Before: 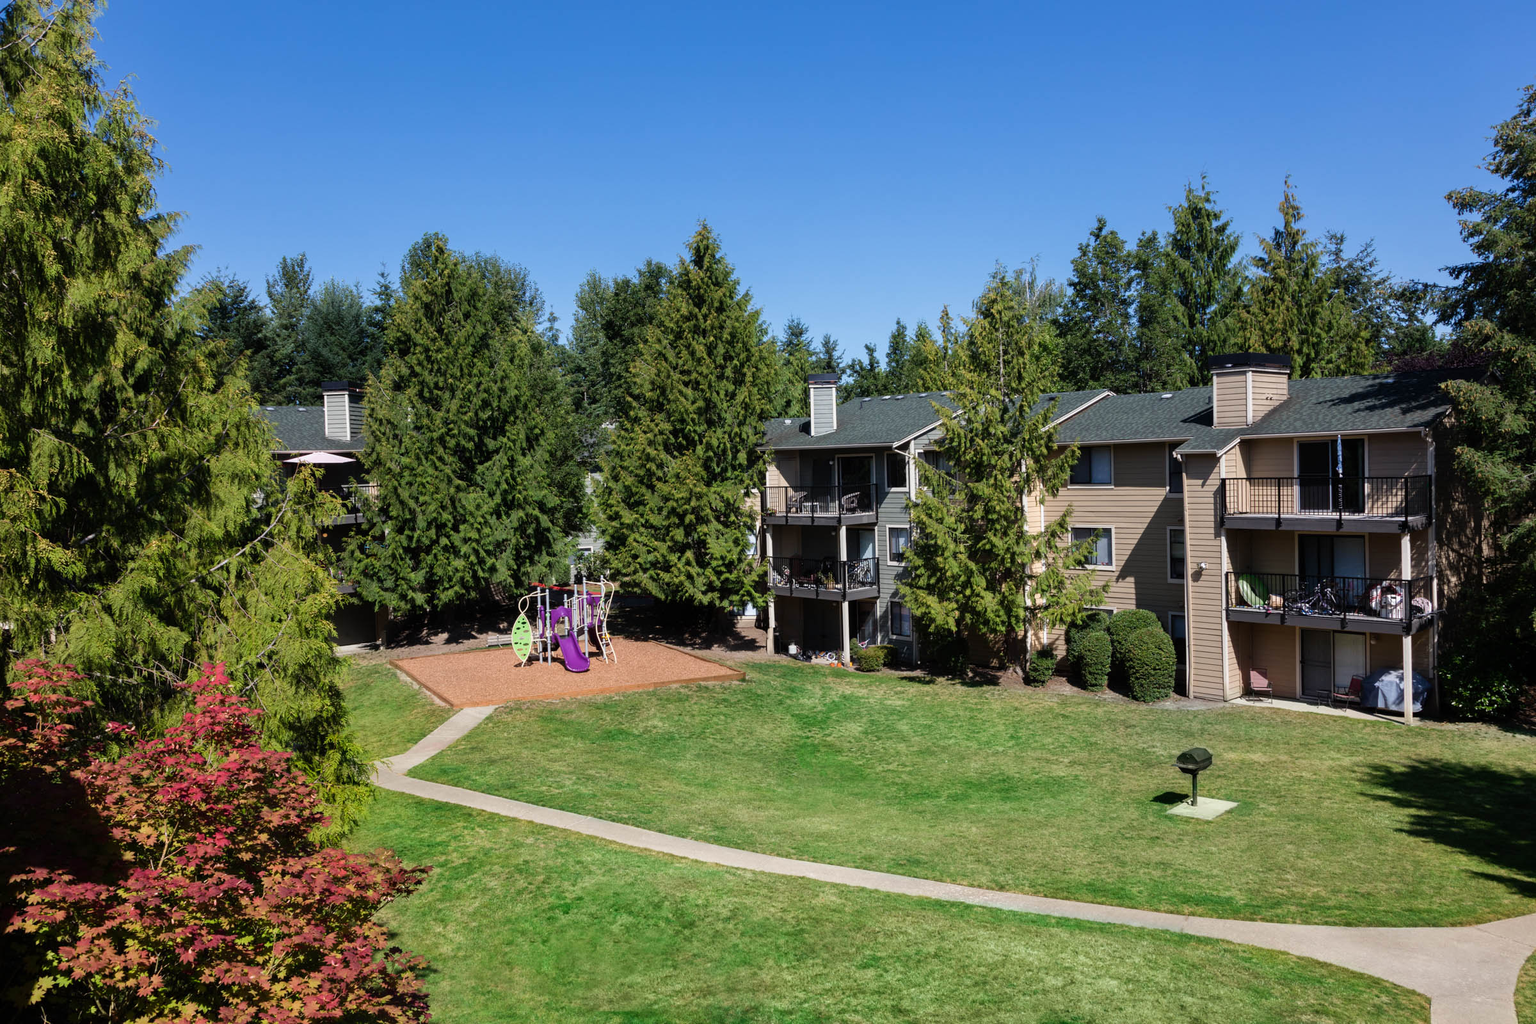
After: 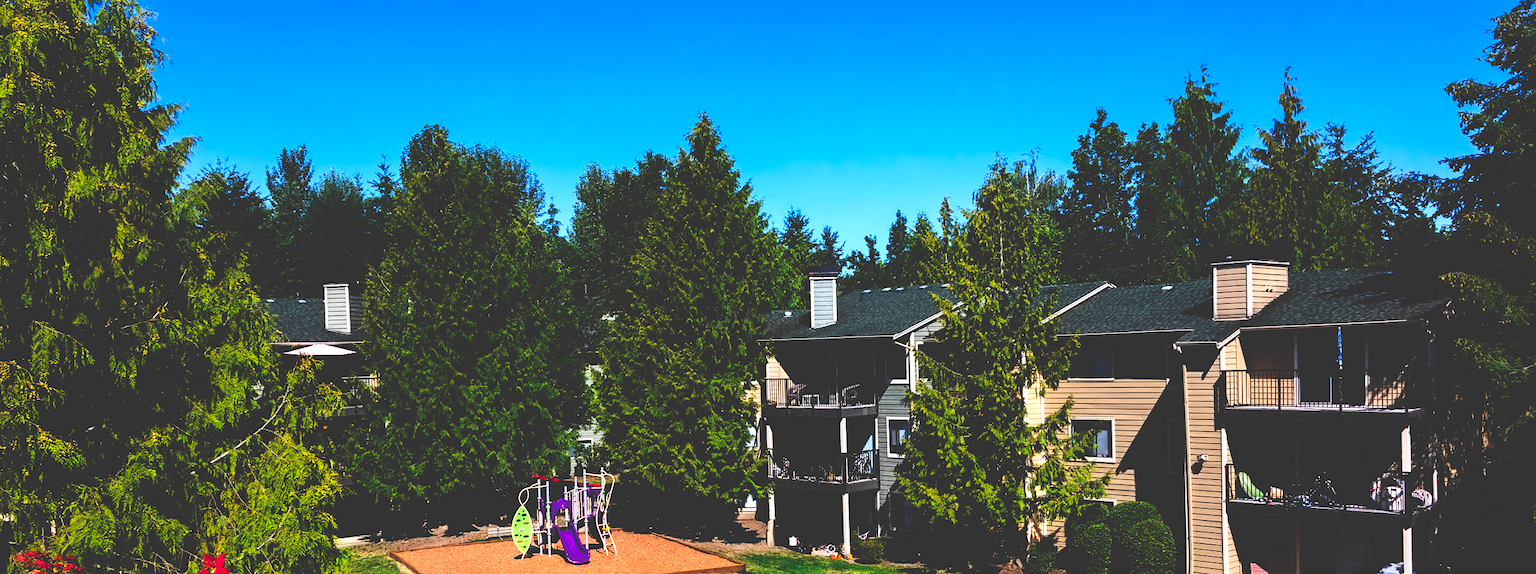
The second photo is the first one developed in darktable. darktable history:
contrast equalizer: y [[0.5 ×4, 0.524, 0.59], [0.5 ×6], [0.5 ×6], [0, 0, 0, 0.01, 0.045, 0.012], [0, 0, 0, 0.044, 0.195, 0.131]]
contrast brightness saturation: contrast 0.23, brightness 0.1, saturation 0.29
exposure: exposure 0.128 EV, compensate highlight preservation false
crop and rotate: top 10.605%, bottom 33.274%
base curve: curves: ch0 [(0, 0.036) (0.083, 0.04) (0.804, 1)], preserve colors none
